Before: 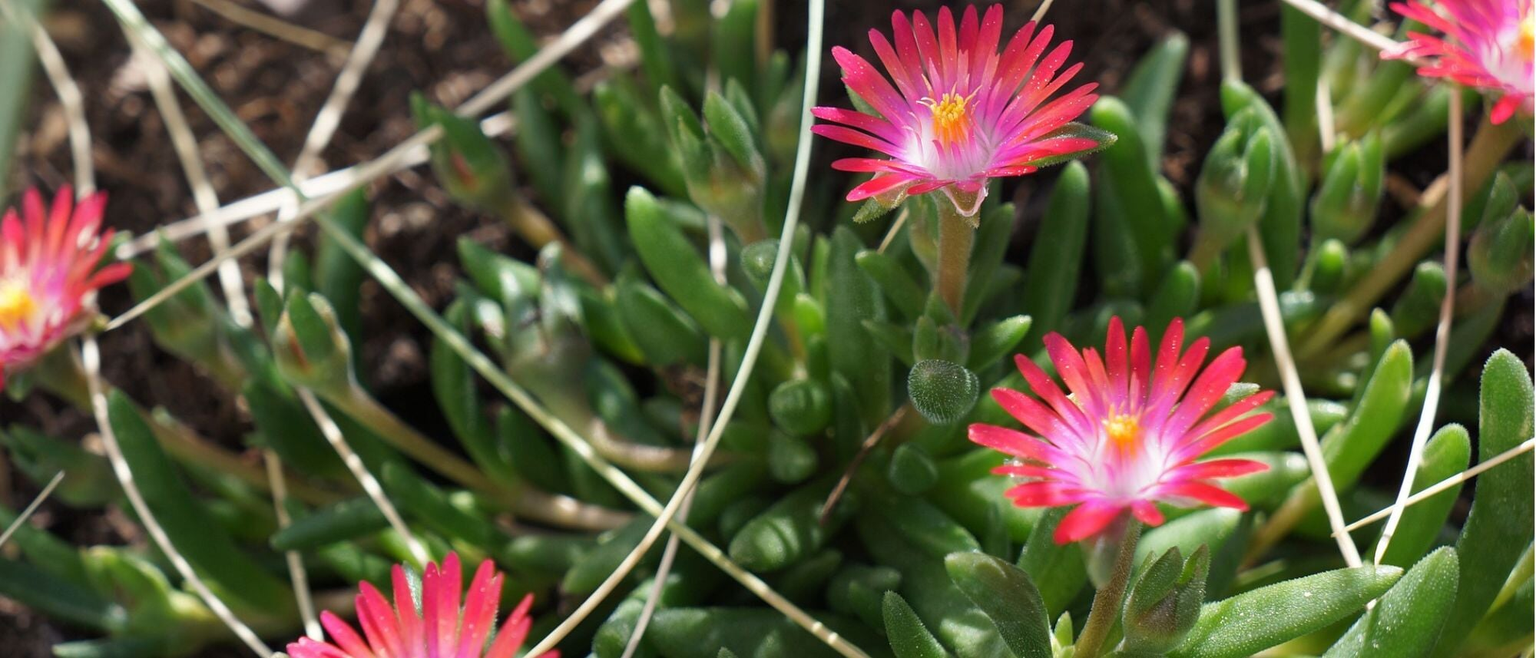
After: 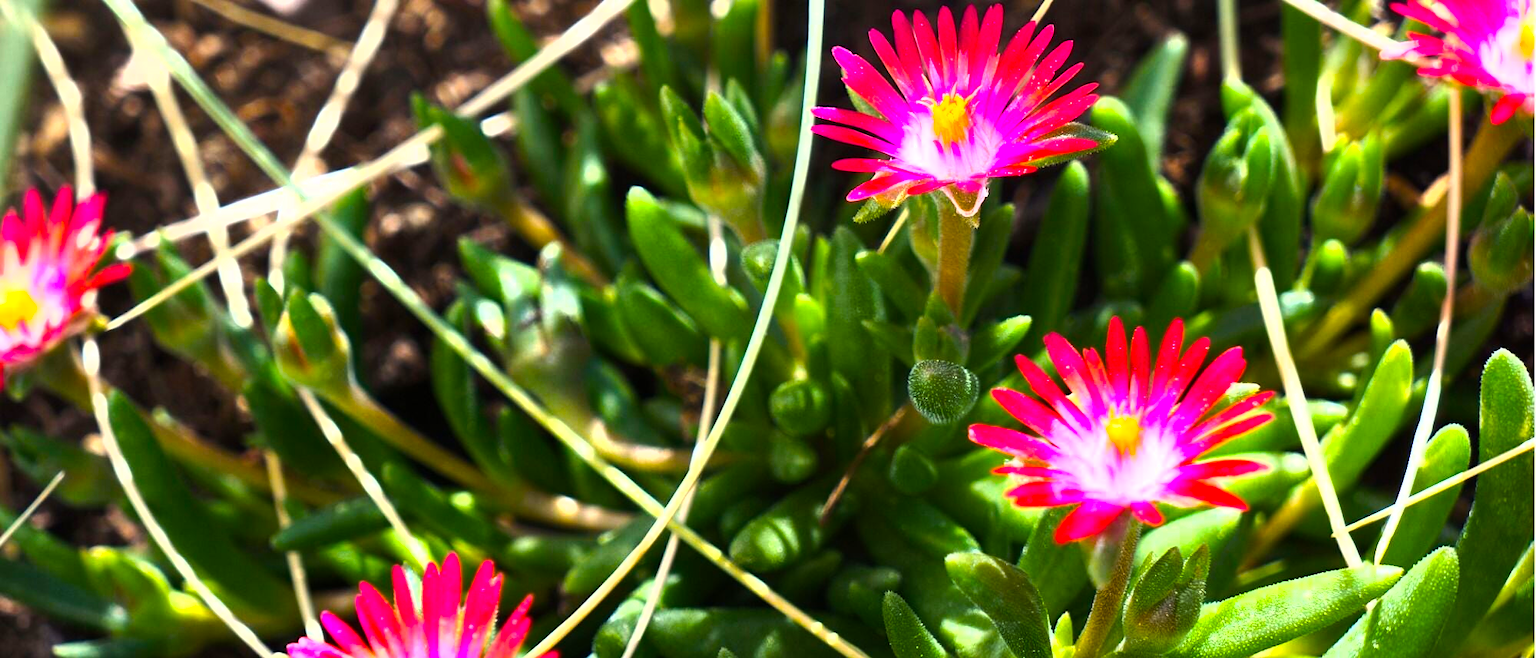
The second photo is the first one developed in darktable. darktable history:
shadows and highlights: radius 125.46, shadows 30.51, highlights -30.51, low approximation 0.01, soften with gaussian
color balance rgb: linear chroma grading › global chroma 20%, perceptual saturation grading › global saturation 25%, perceptual brilliance grading › global brilliance 20%, global vibrance 20%
tone equalizer: -8 EV -0.75 EV, -7 EV -0.7 EV, -6 EV -0.6 EV, -5 EV -0.4 EV, -3 EV 0.4 EV, -2 EV 0.6 EV, -1 EV 0.7 EV, +0 EV 0.75 EV, edges refinement/feathering 500, mask exposure compensation -1.57 EV, preserve details no
